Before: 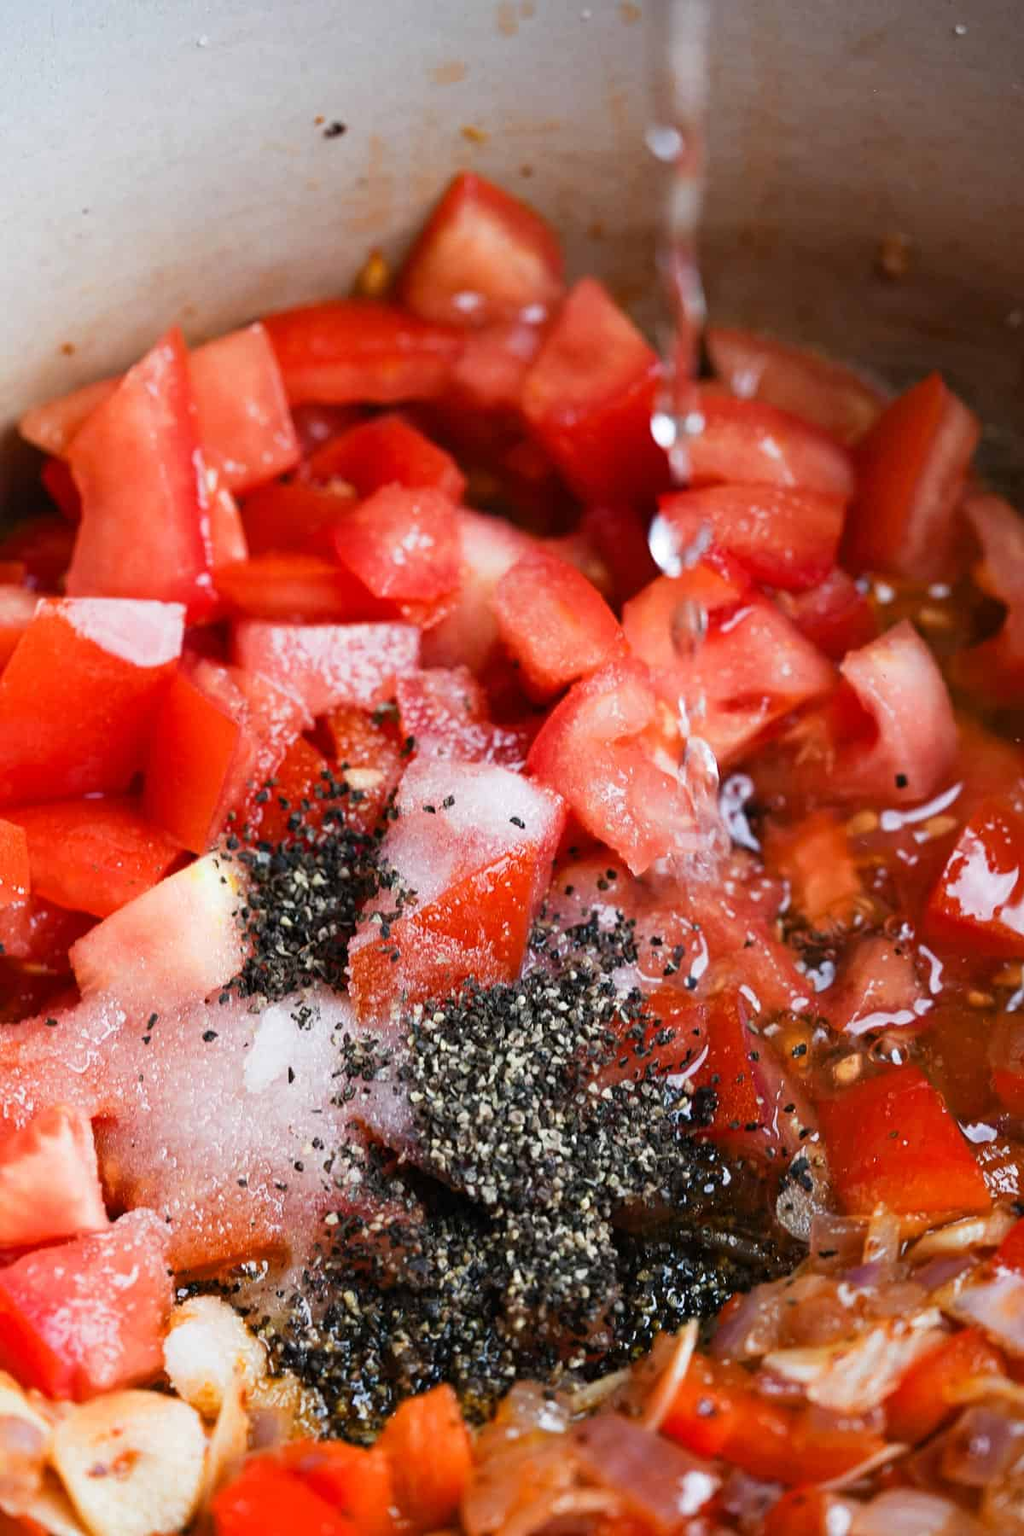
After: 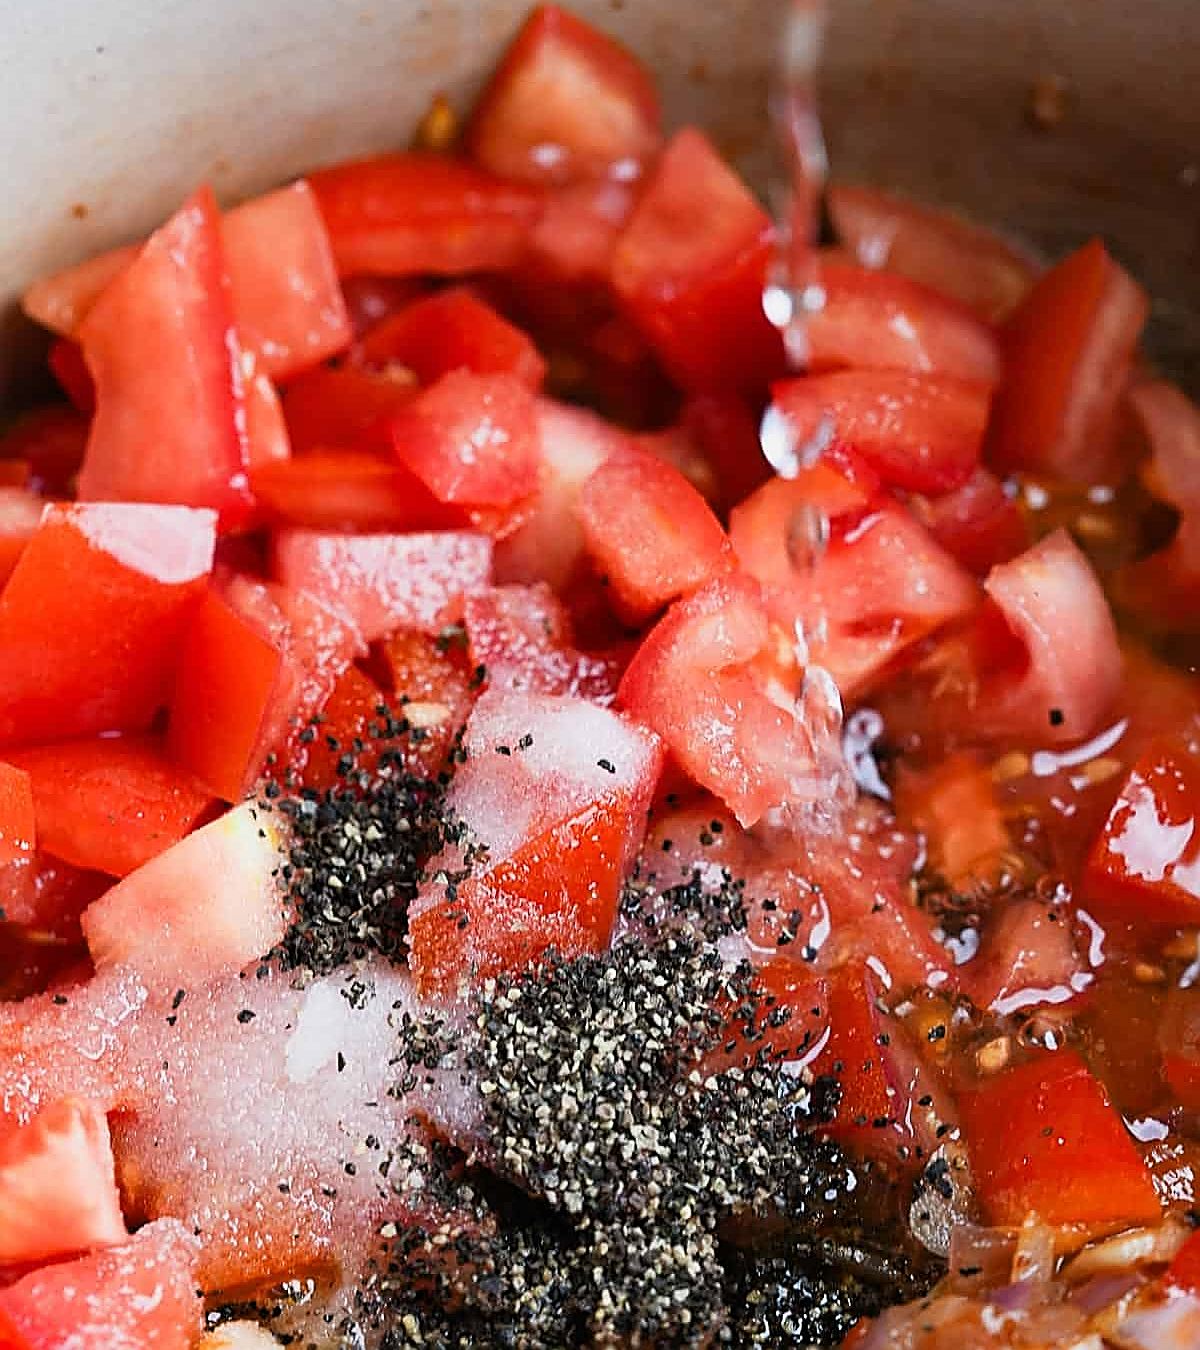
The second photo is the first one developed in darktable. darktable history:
sharpen: radius 1.685, amount 1.294
crop: top 11.038%, bottom 13.962%
filmic rgb: black relative exposure -16 EV, white relative exposure 2.93 EV, hardness 10.04, color science v6 (2022)
